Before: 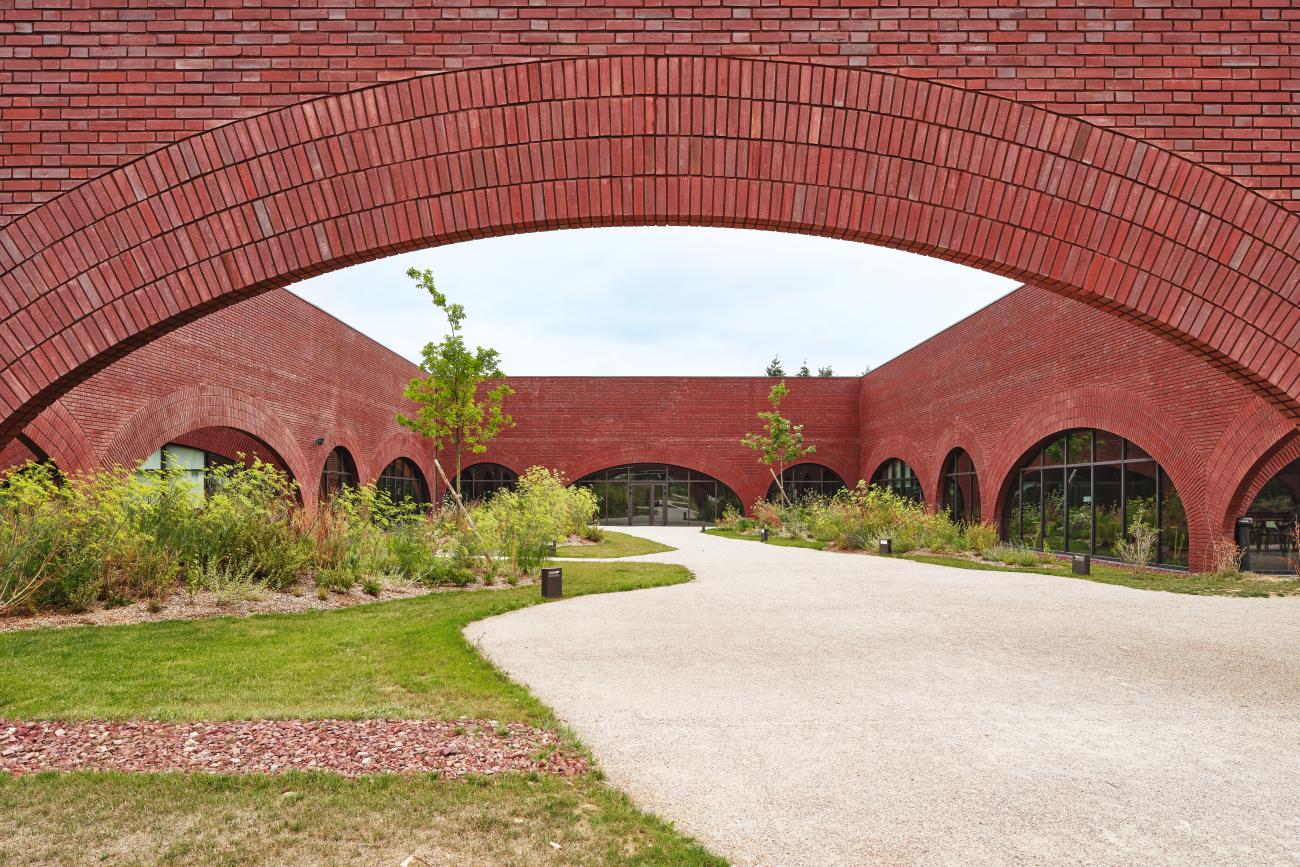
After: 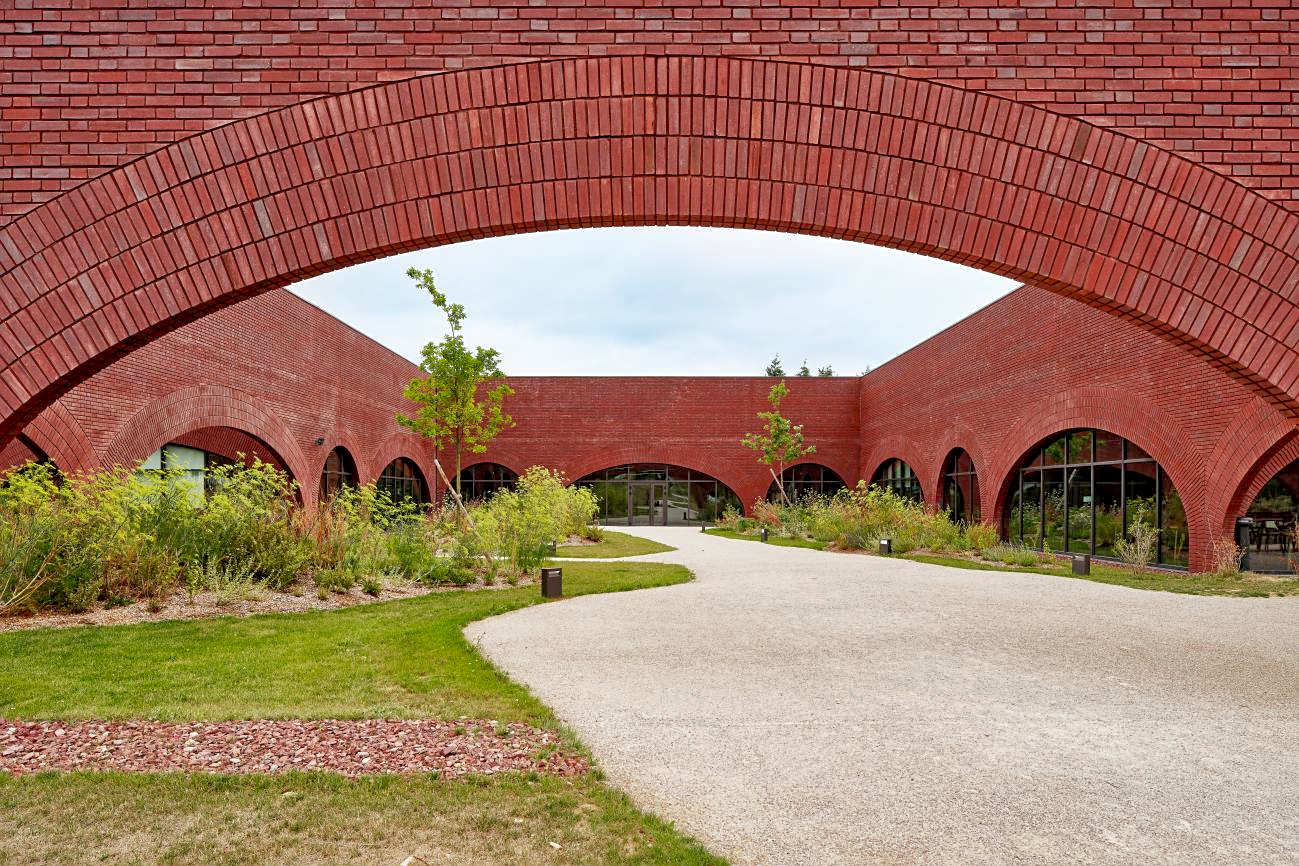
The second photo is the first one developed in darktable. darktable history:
sharpen: amount 0.2
shadows and highlights: on, module defaults
exposure: black level correction 0.012, compensate highlight preservation false
